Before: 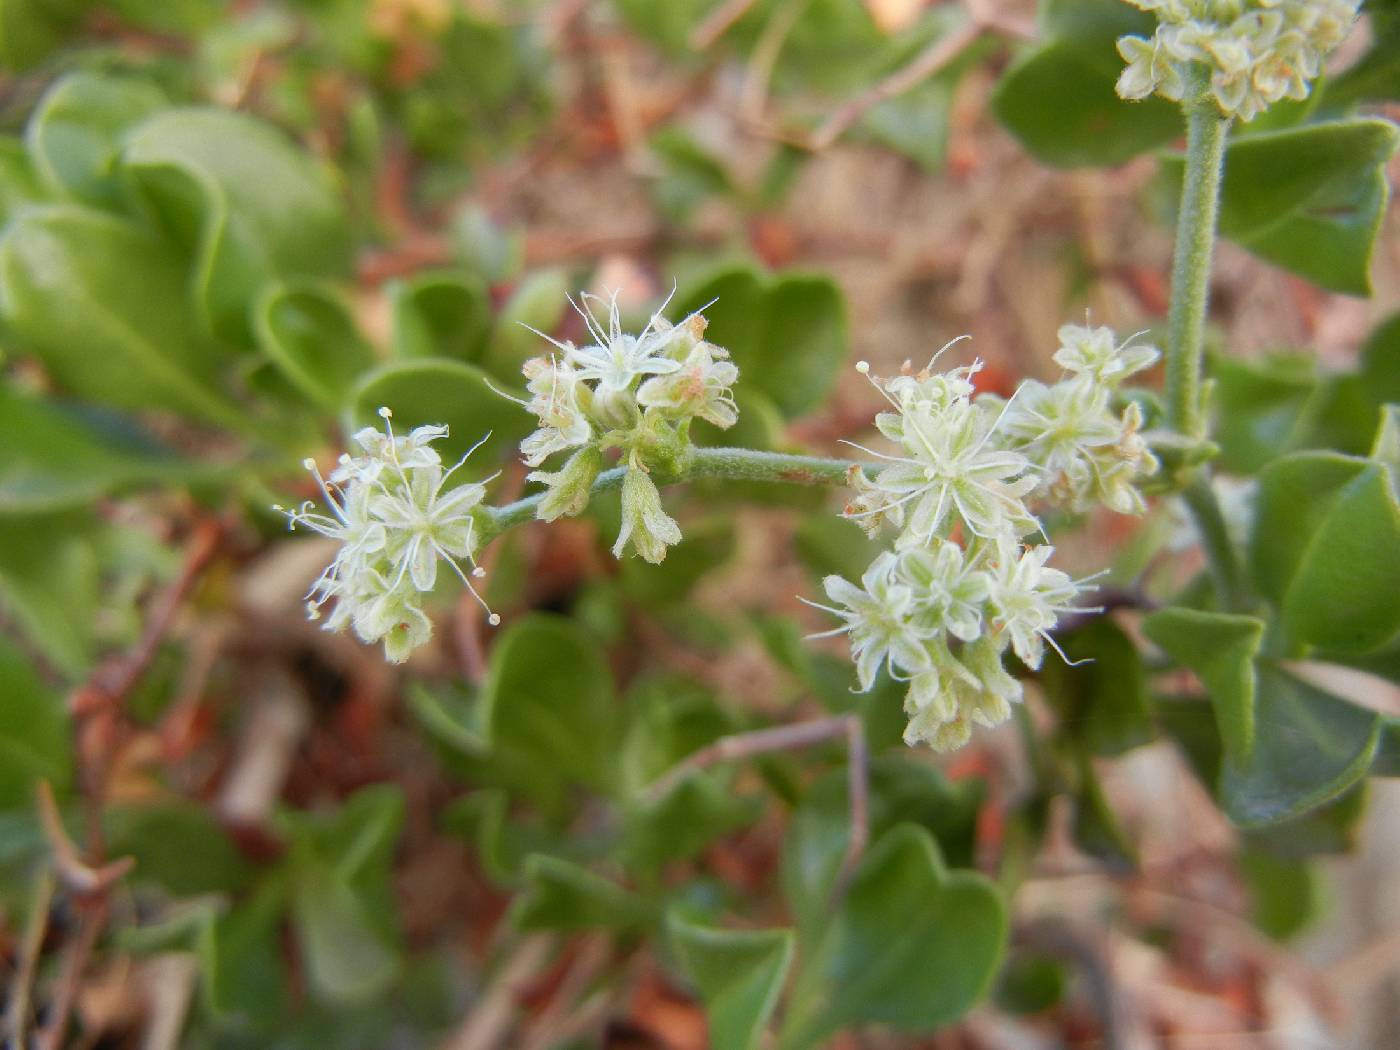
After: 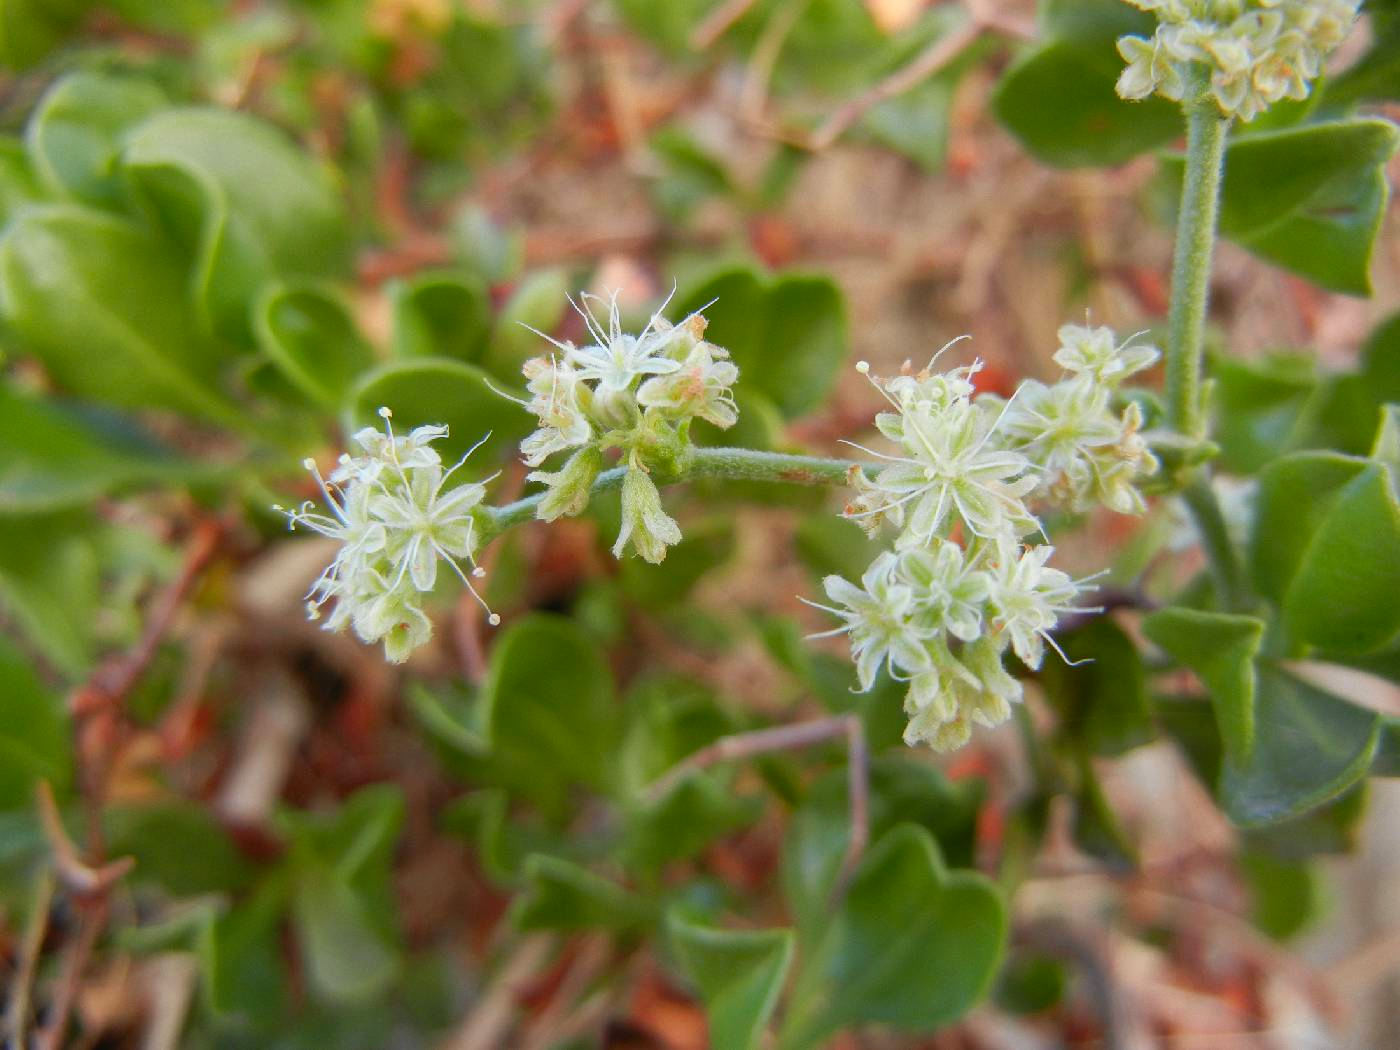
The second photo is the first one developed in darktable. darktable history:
color correction: highlights b* -0.005, saturation 1.15
